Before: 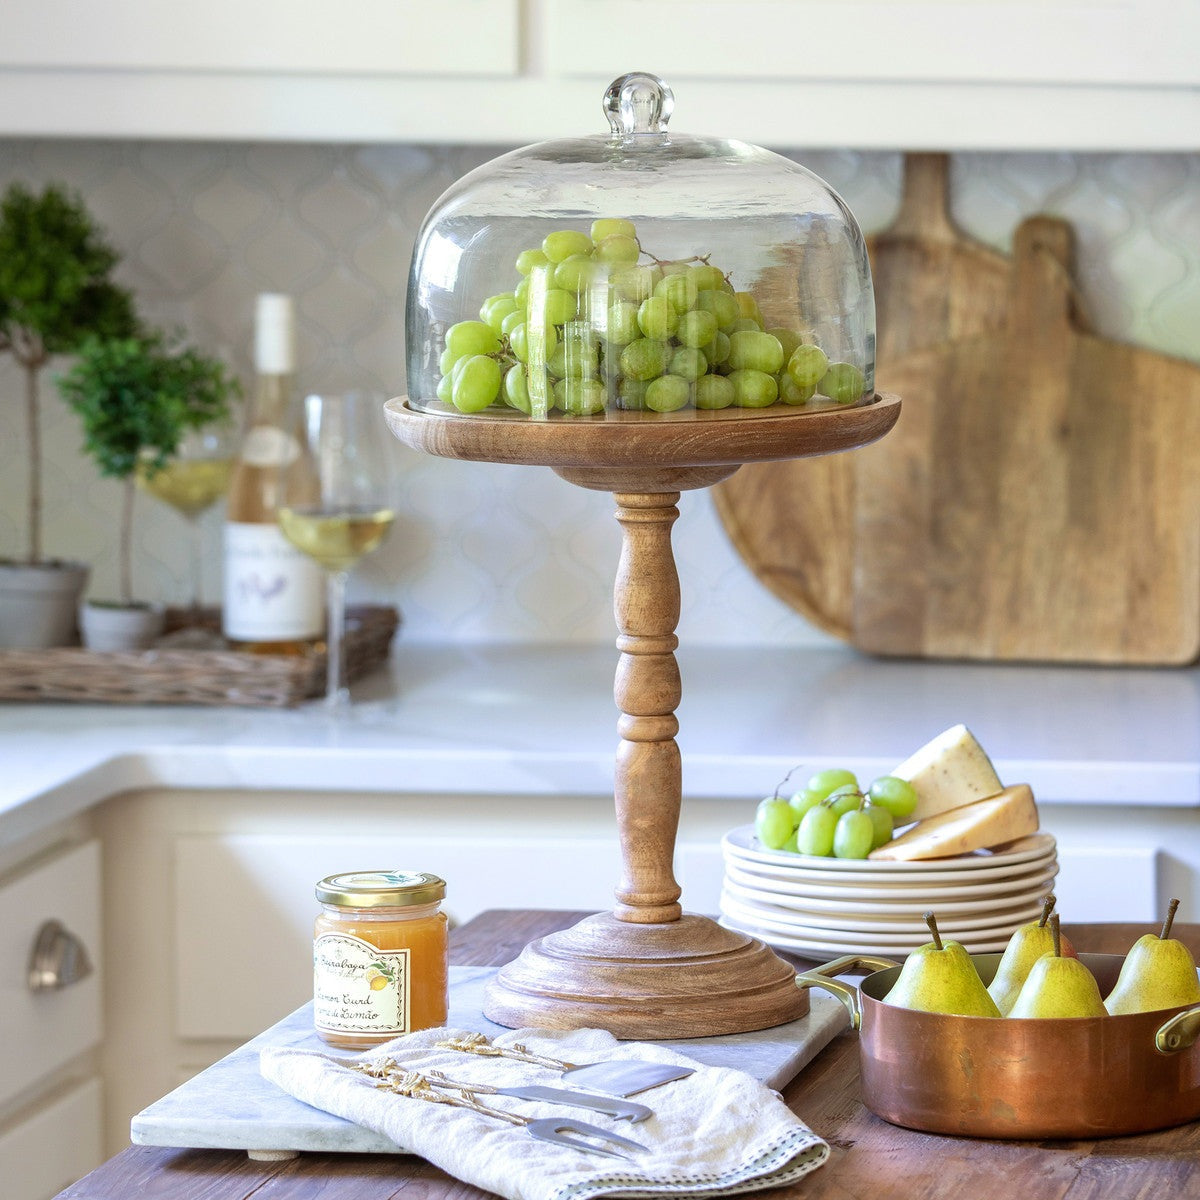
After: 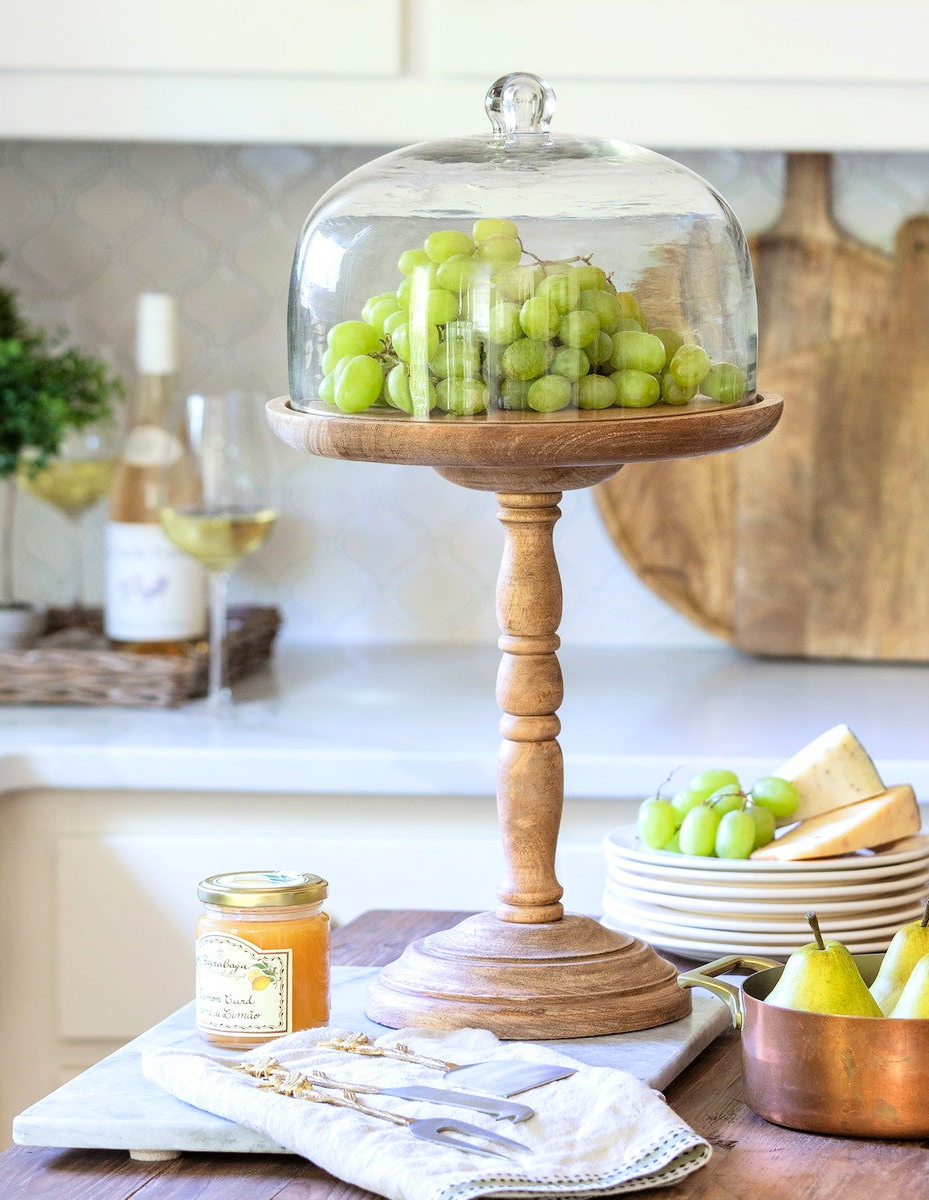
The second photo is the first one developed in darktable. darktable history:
crop: left 9.88%, right 12.664%
tone curve: curves: ch0 [(0, 0) (0.004, 0.001) (0.133, 0.112) (0.325, 0.362) (0.832, 0.893) (1, 1)], color space Lab, linked channels, preserve colors none
